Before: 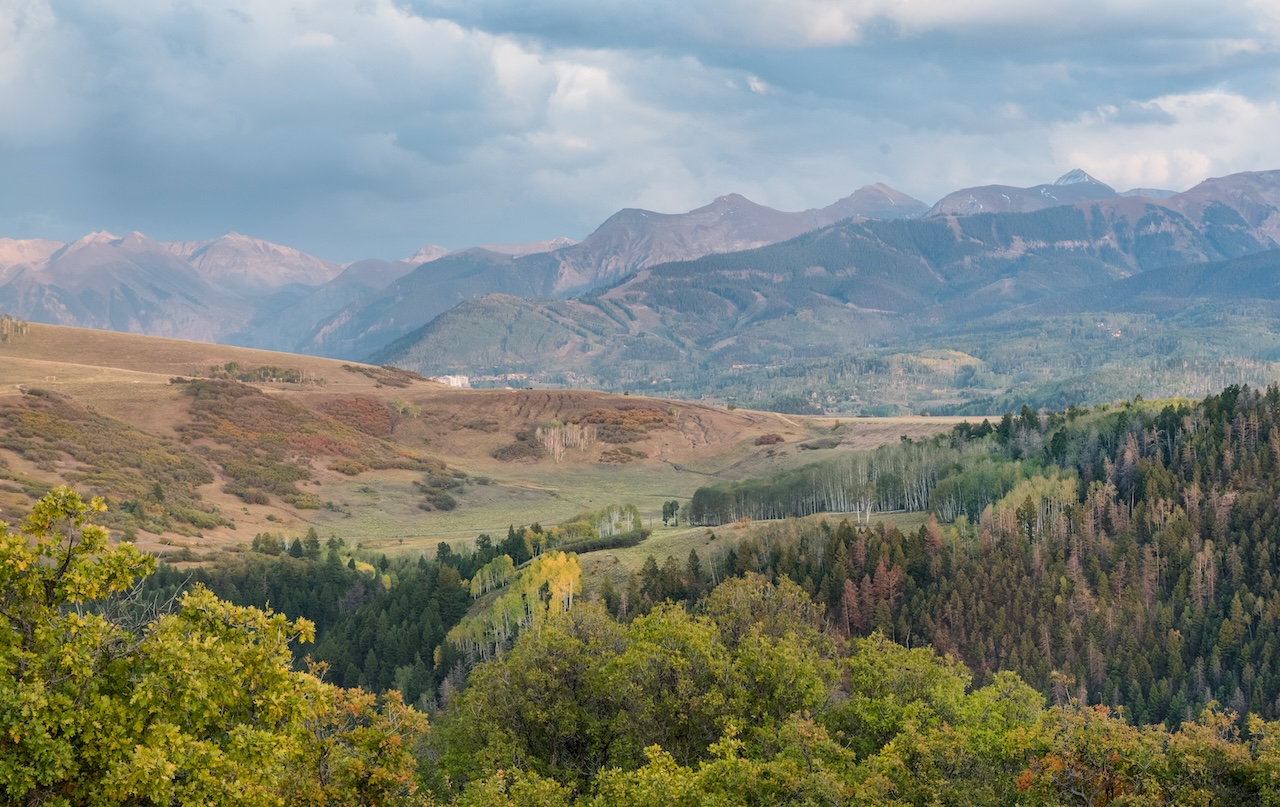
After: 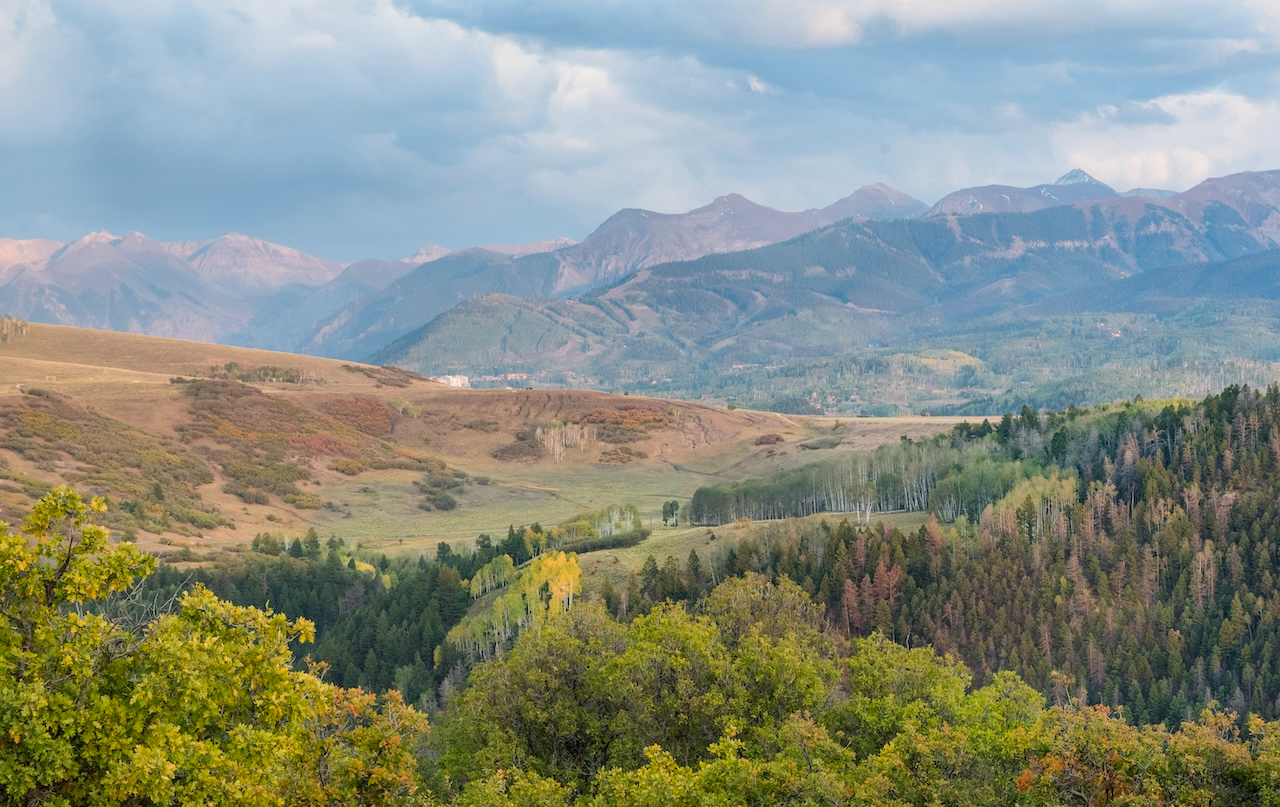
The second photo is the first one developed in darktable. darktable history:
contrast brightness saturation: contrast 0.034, brightness 0.059, saturation 0.134
